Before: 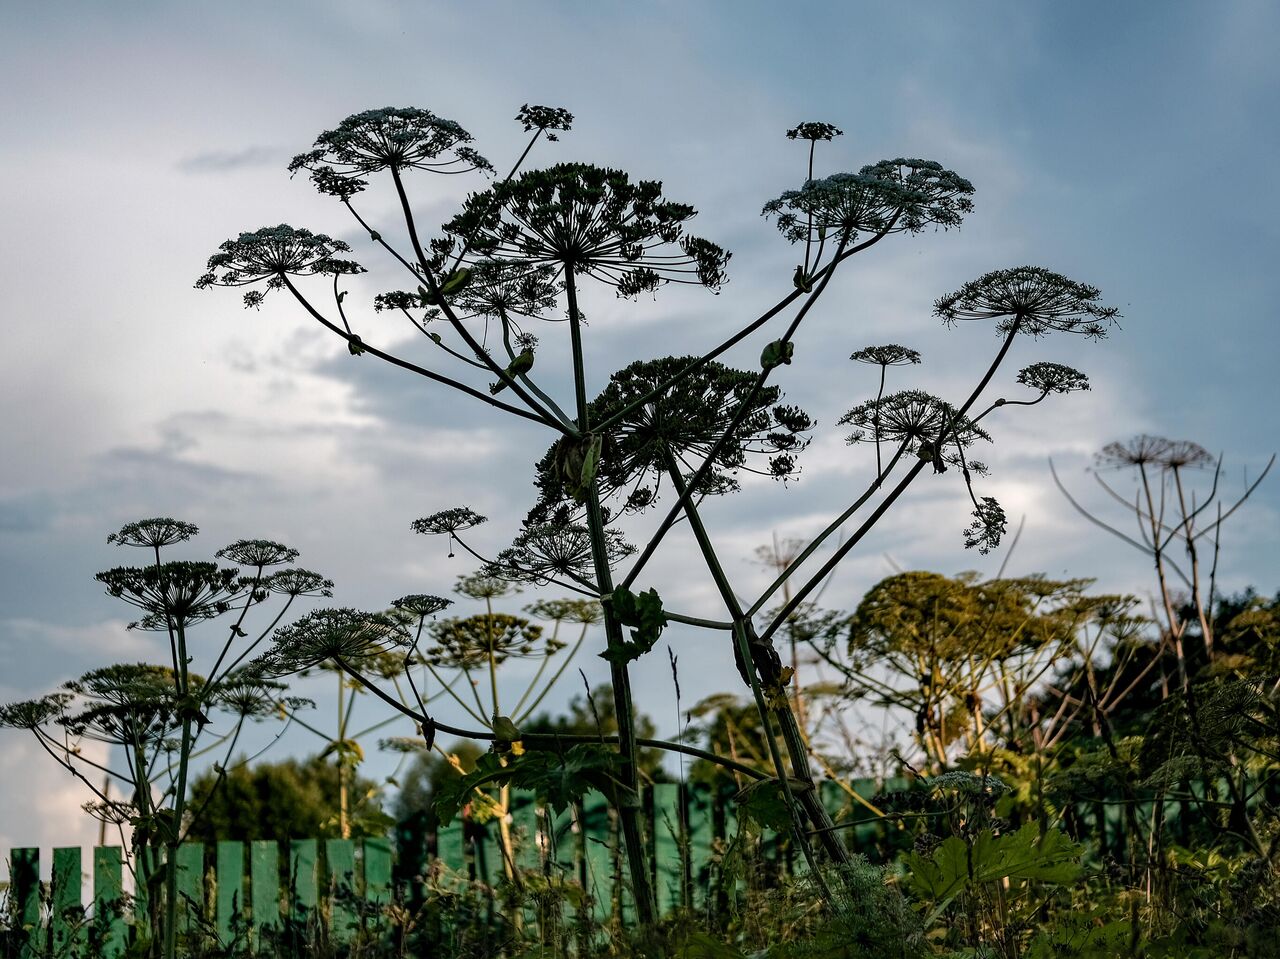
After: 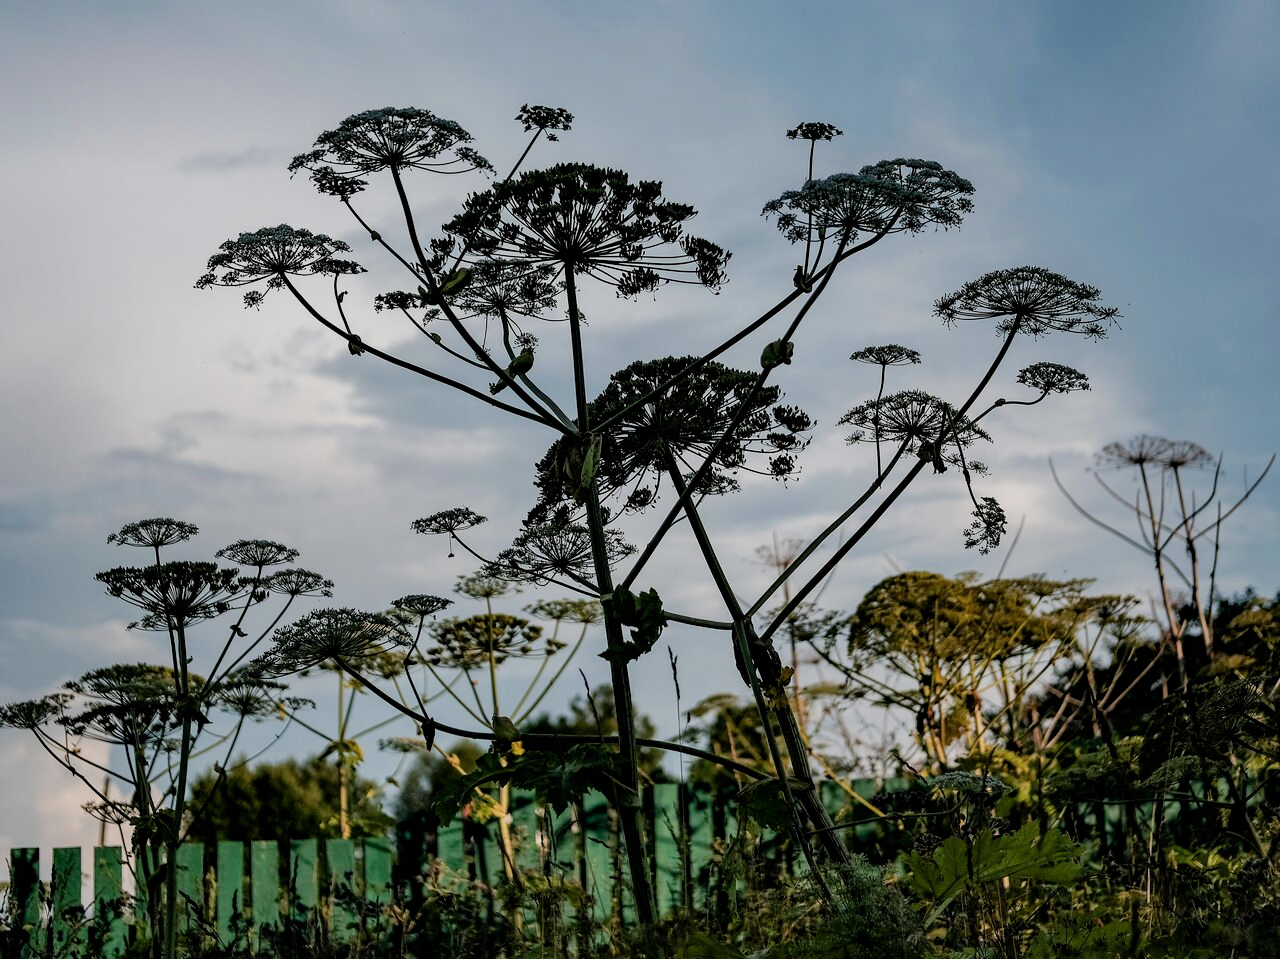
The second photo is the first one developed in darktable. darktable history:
filmic rgb: black relative exposure -8.03 EV, white relative exposure 4.01 EV, hardness 4.19
